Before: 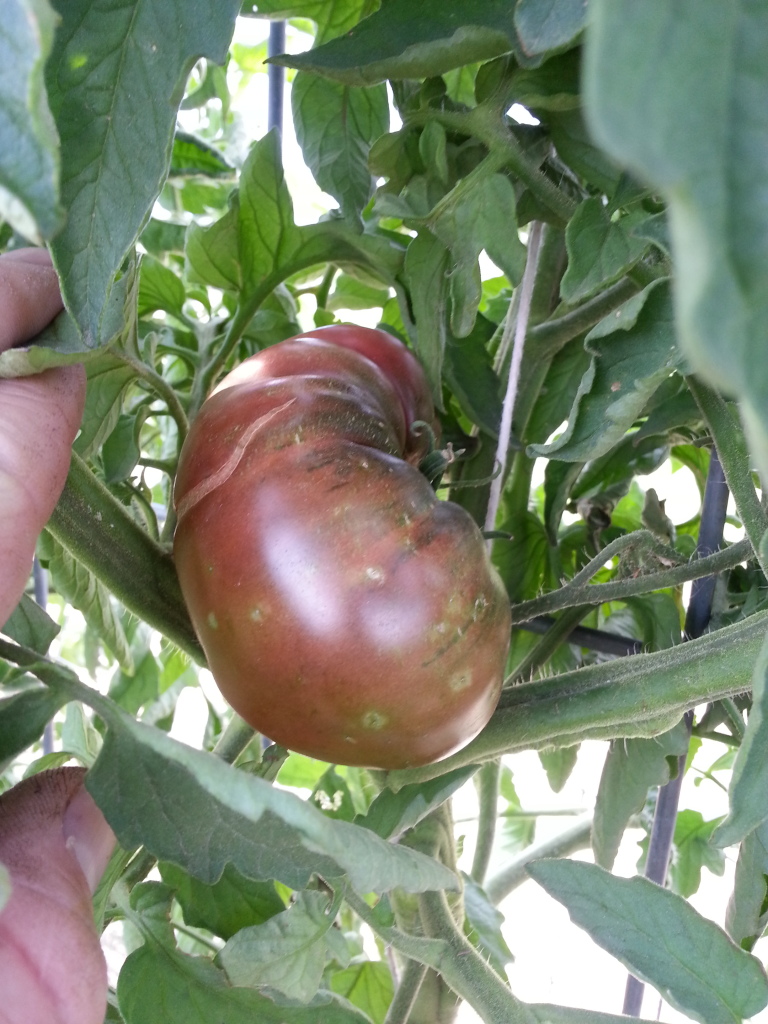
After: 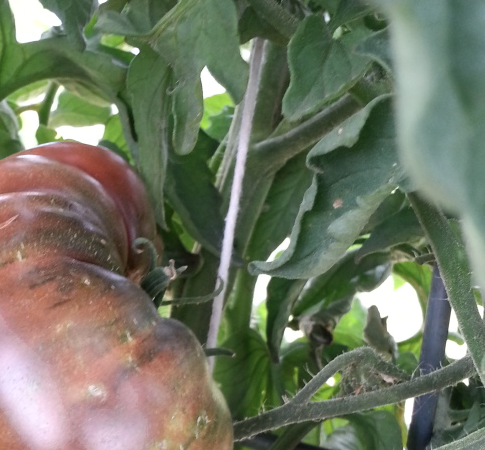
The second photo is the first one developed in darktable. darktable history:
color zones: curves: ch0 [(0.018, 0.548) (0.197, 0.654) (0.425, 0.447) (0.605, 0.658) (0.732, 0.579)]; ch1 [(0.105, 0.531) (0.224, 0.531) (0.386, 0.39) (0.618, 0.456) (0.732, 0.456) (0.956, 0.421)]; ch2 [(0.039, 0.583) (0.215, 0.465) (0.399, 0.544) (0.465, 0.548) (0.614, 0.447) (0.724, 0.43) (0.882, 0.623) (0.956, 0.632)]
crop: left 36.229%, top 17.878%, right 0.563%, bottom 38.082%
contrast brightness saturation: contrast 0.055
